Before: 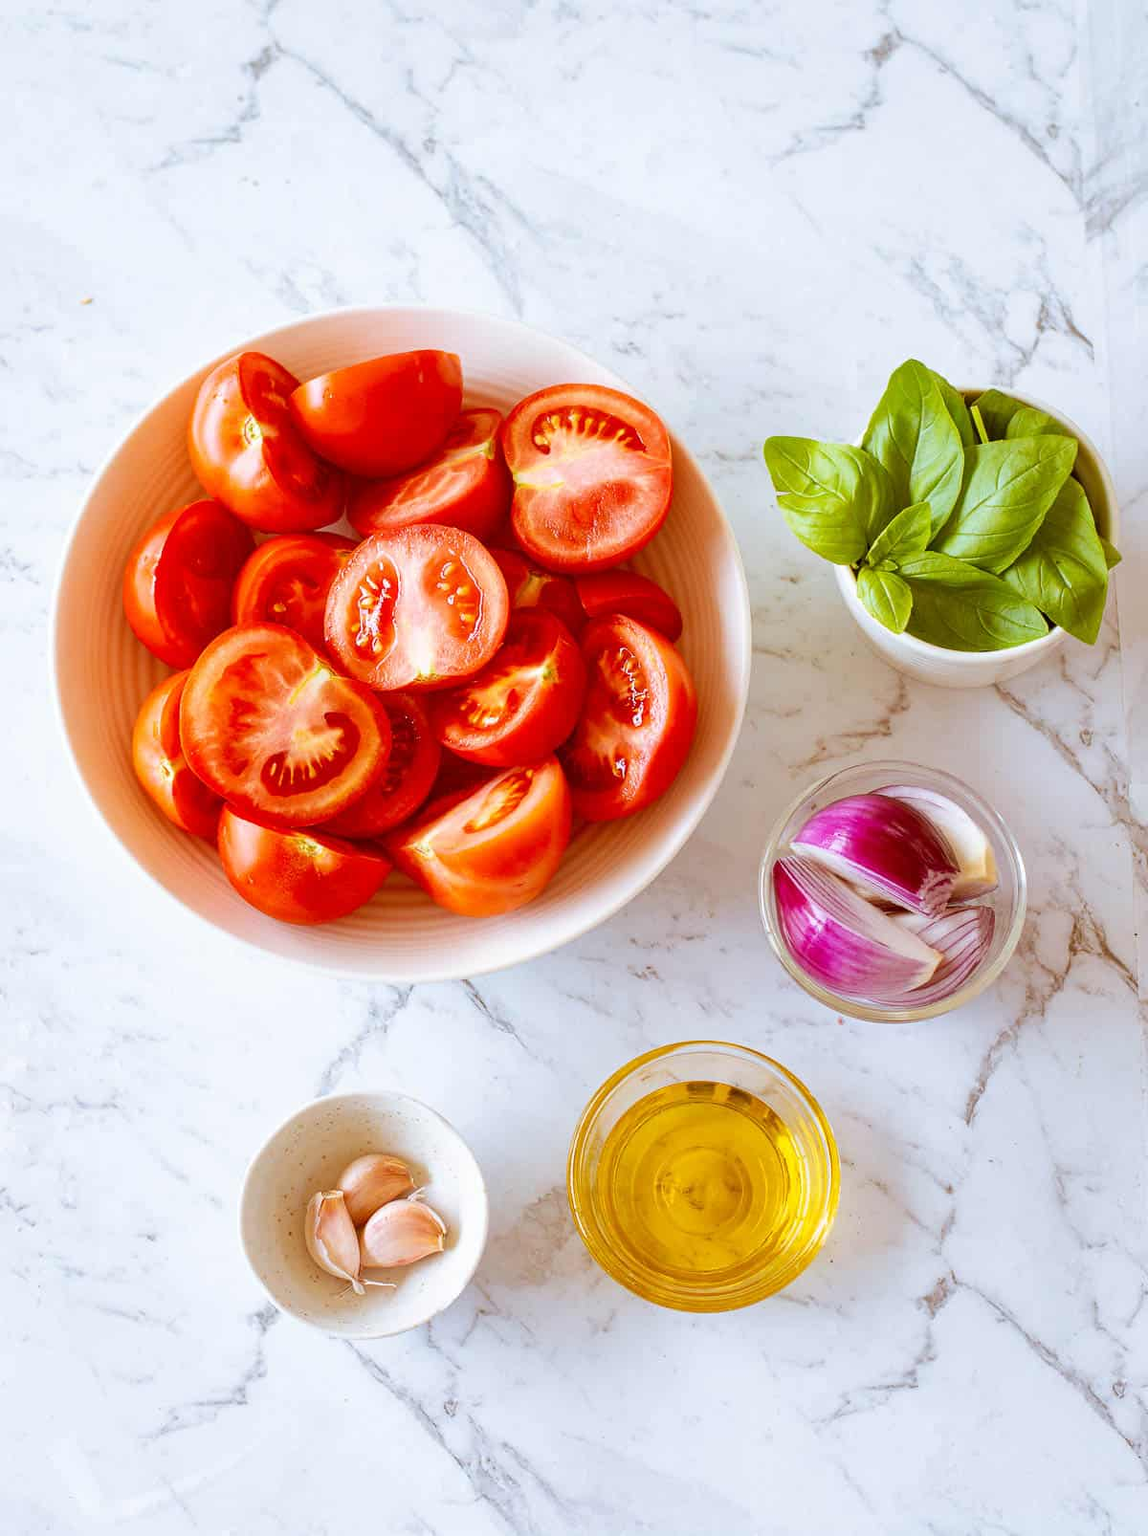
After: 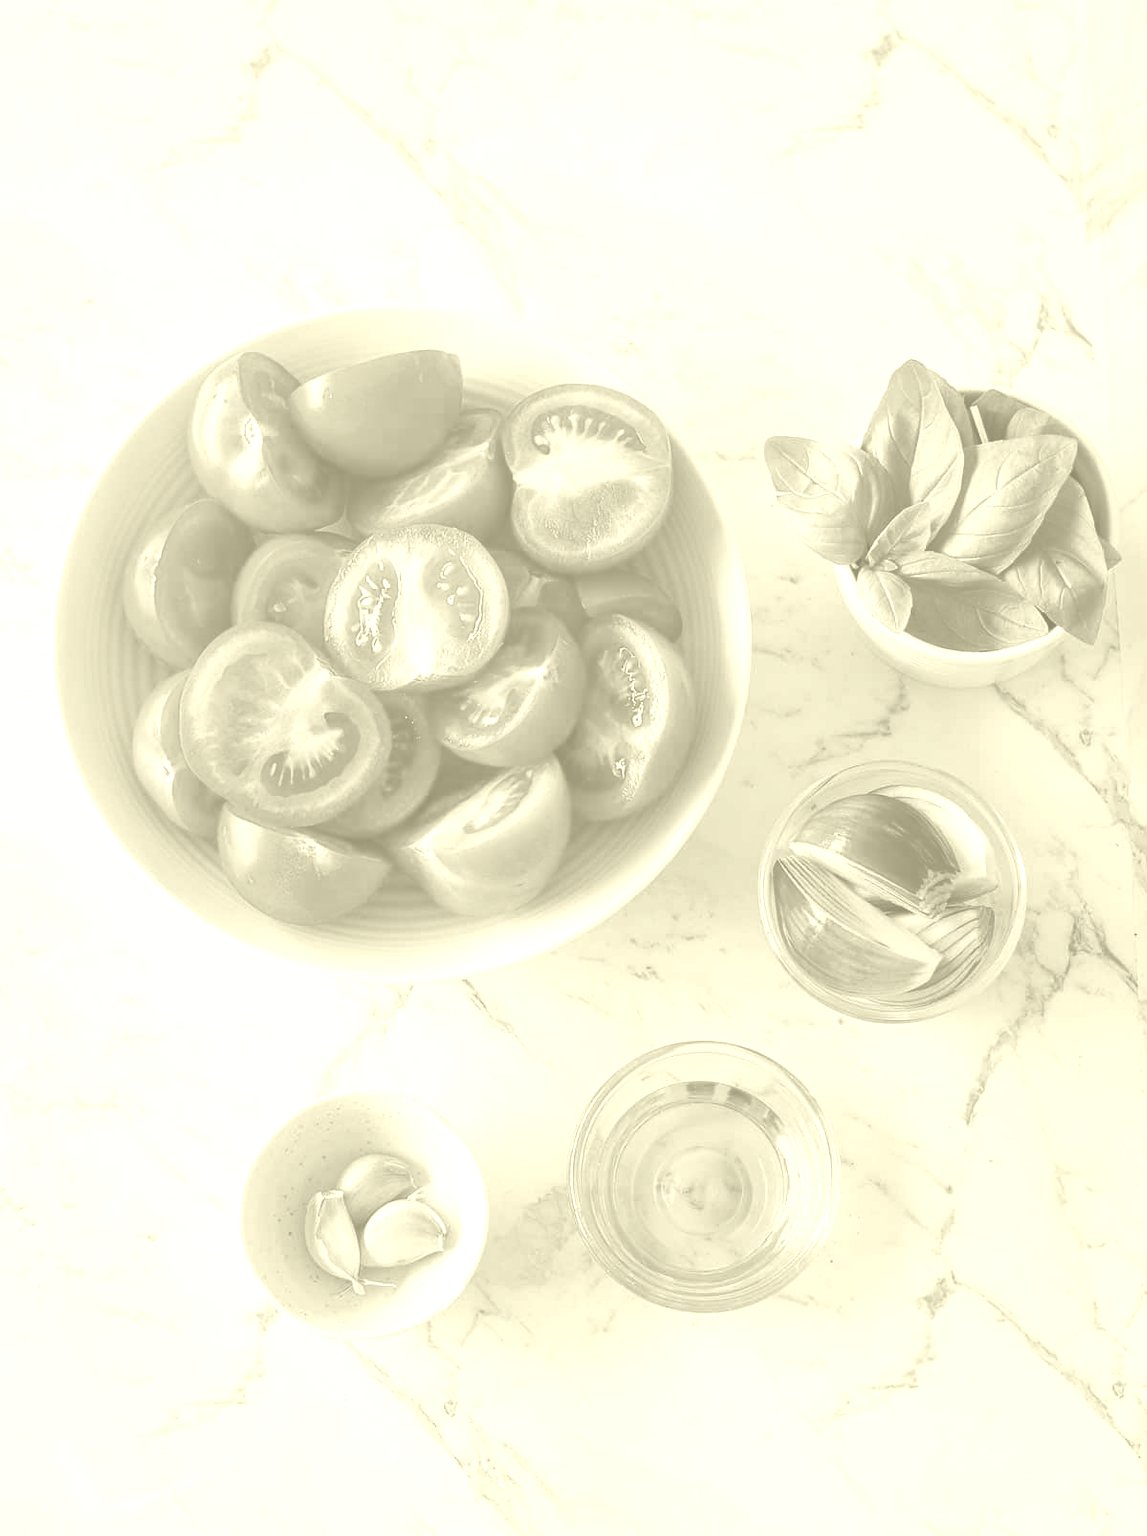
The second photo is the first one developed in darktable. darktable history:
tone curve: curves: ch0 [(0, 0) (0.536, 0.402) (1, 1)], preserve colors none
tone equalizer: -8 EV -0.417 EV, -7 EV -0.389 EV, -6 EV -0.333 EV, -5 EV -0.222 EV, -3 EV 0.222 EV, -2 EV 0.333 EV, -1 EV 0.389 EV, +0 EV 0.417 EV, edges refinement/feathering 500, mask exposure compensation -1.57 EV, preserve details no
colorize: hue 43.2°, saturation 40%, version 1
color correction: highlights a* -4.18, highlights b* -10.81
contrast brightness saturation: brightness 0.09, saturation 0.19
